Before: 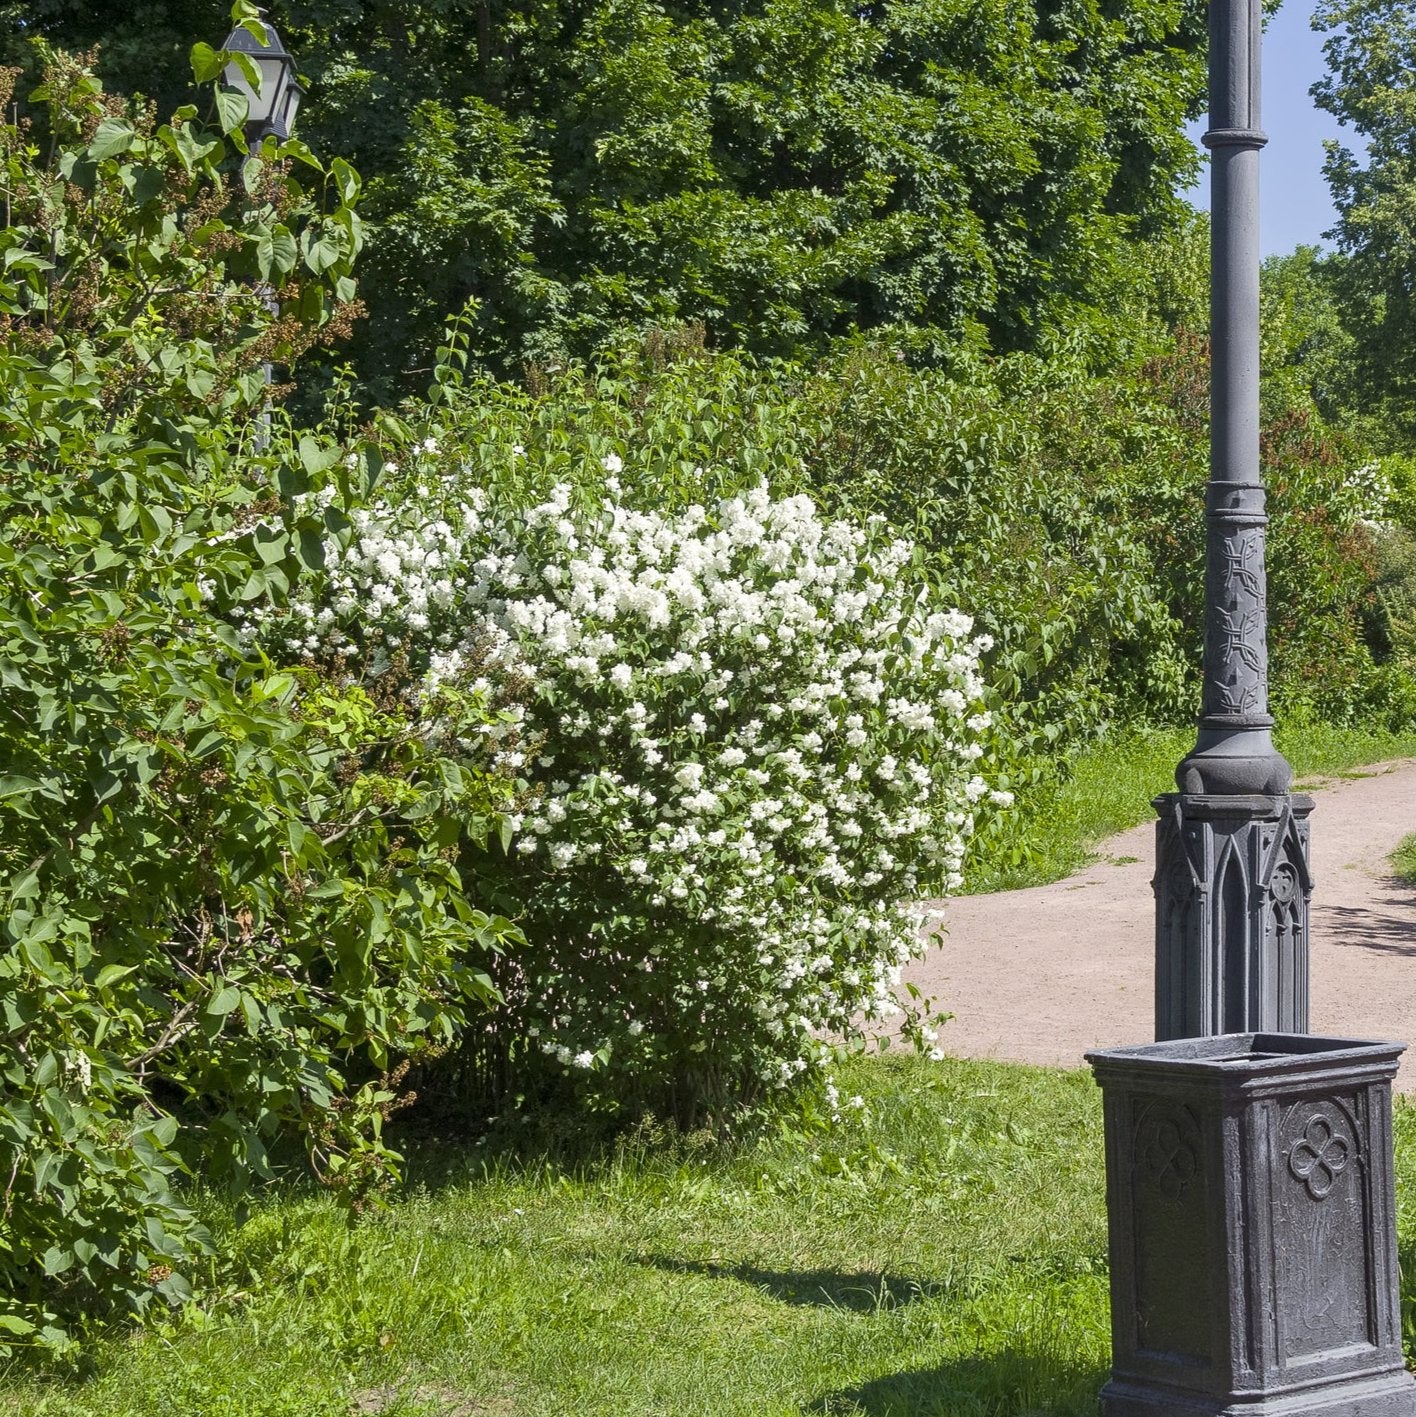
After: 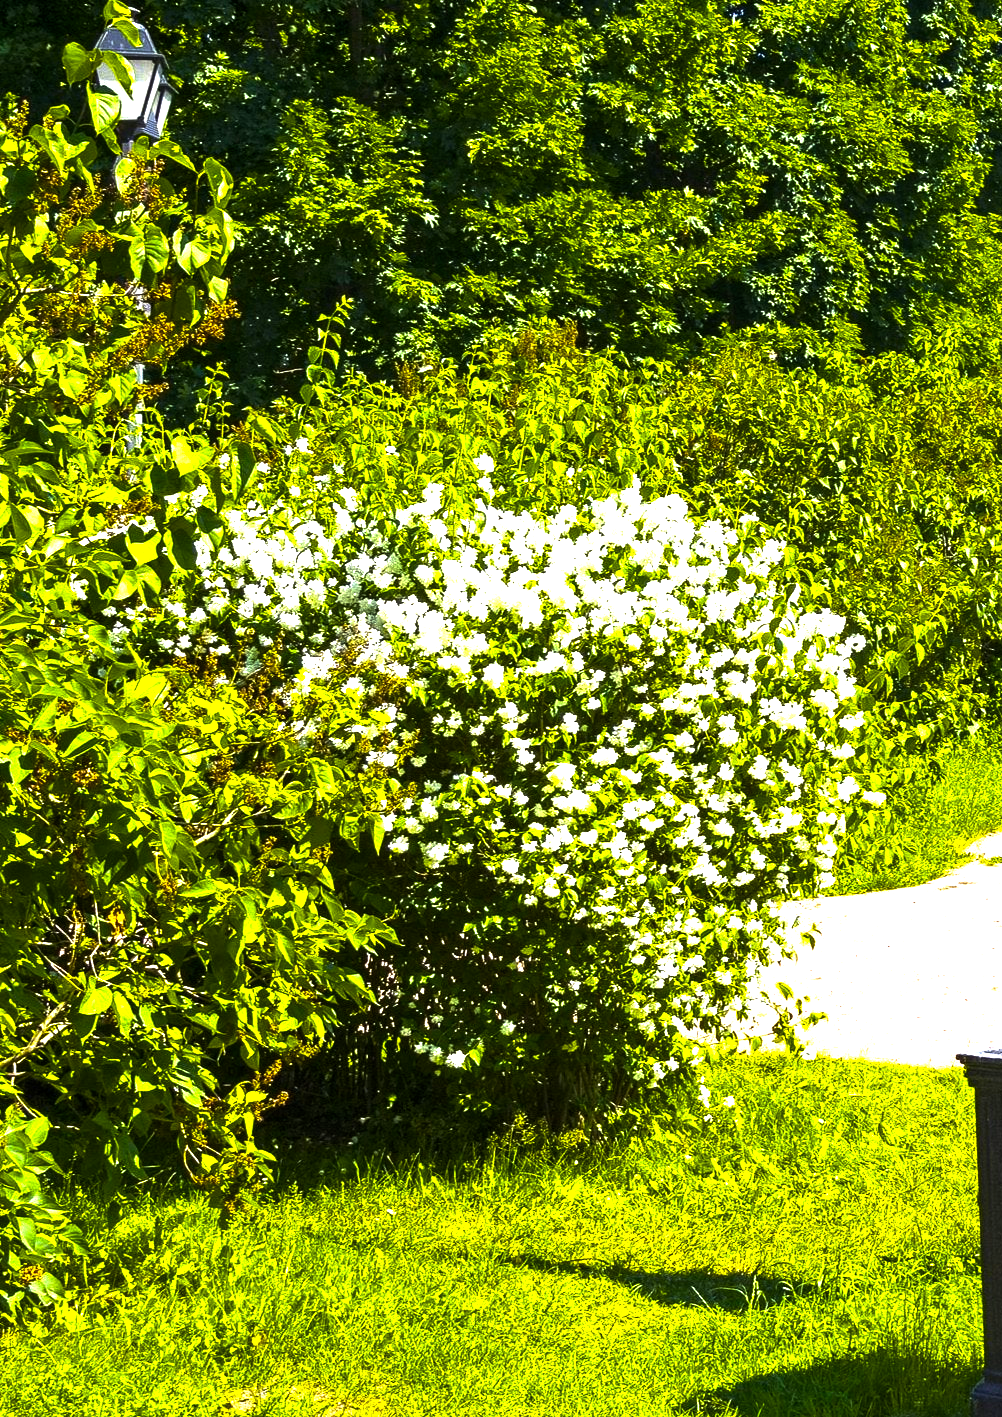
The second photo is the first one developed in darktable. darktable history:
color balance rgb: linear chroma grading › shadows -30%, linear chroma grading › global chroma 35%, perceptual saturation grading › global saturation 75%, perceptual saturation grading › shadows -30%, perceptual brilliance grading › highlights 75%, perceptual brilliance grading › shadows -30%, global vibrance 35%
crop and rotate: left 9.061%, right 20.142%
